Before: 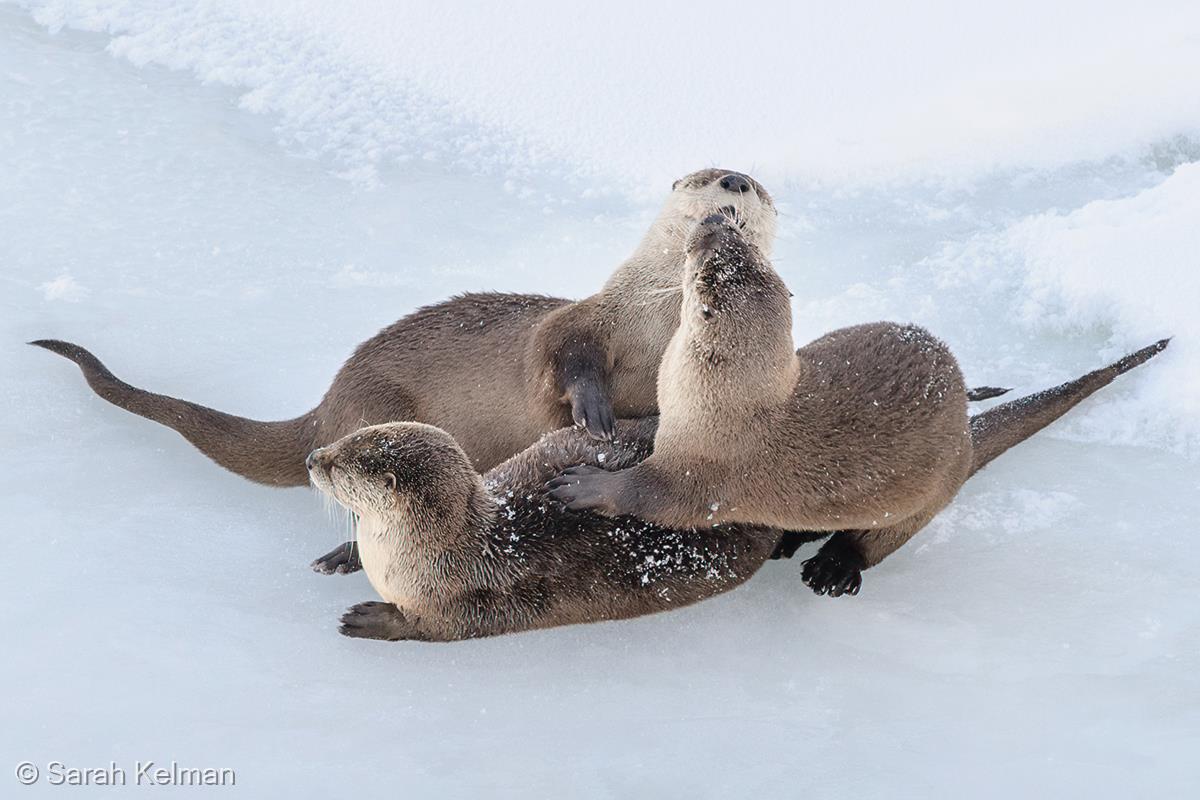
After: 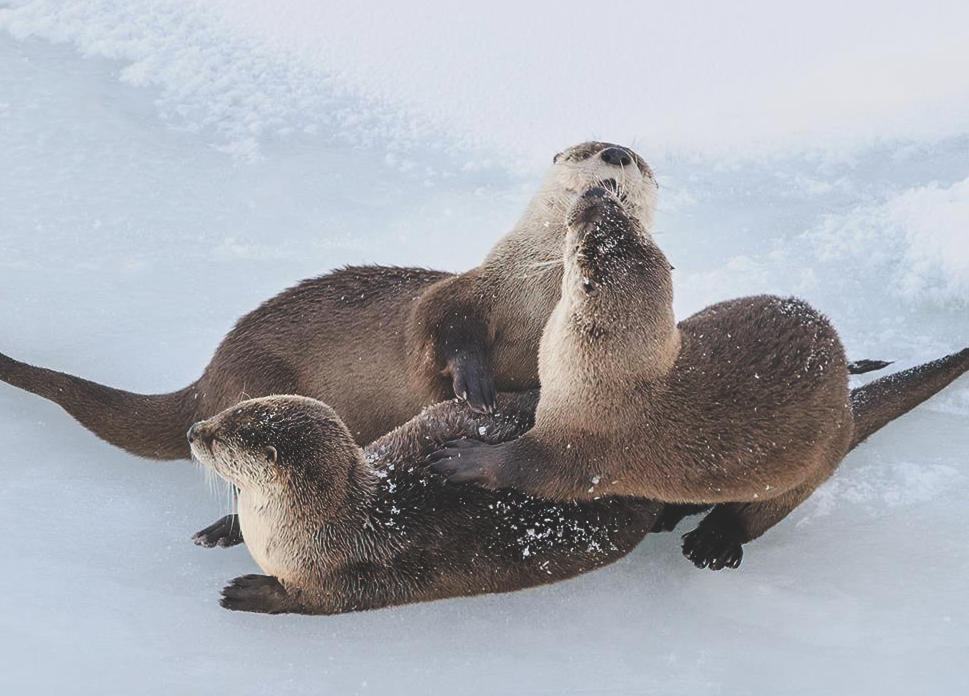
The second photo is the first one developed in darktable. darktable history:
crop: left 9.958%, top 3.48%, right 9.252%, bottom 9.428%
tone curve: curves: ch0 [(0, 0.142) (0.384, 0.314) (0.752, 0.711) (0.991, 0.95)]; ch1 [(0.006, 0.129) (0.346, 0.384) (1, 1)]; ch2 [(0.003, 0.057) (0.261, 0.248) (1, 1)], preserve colors none
